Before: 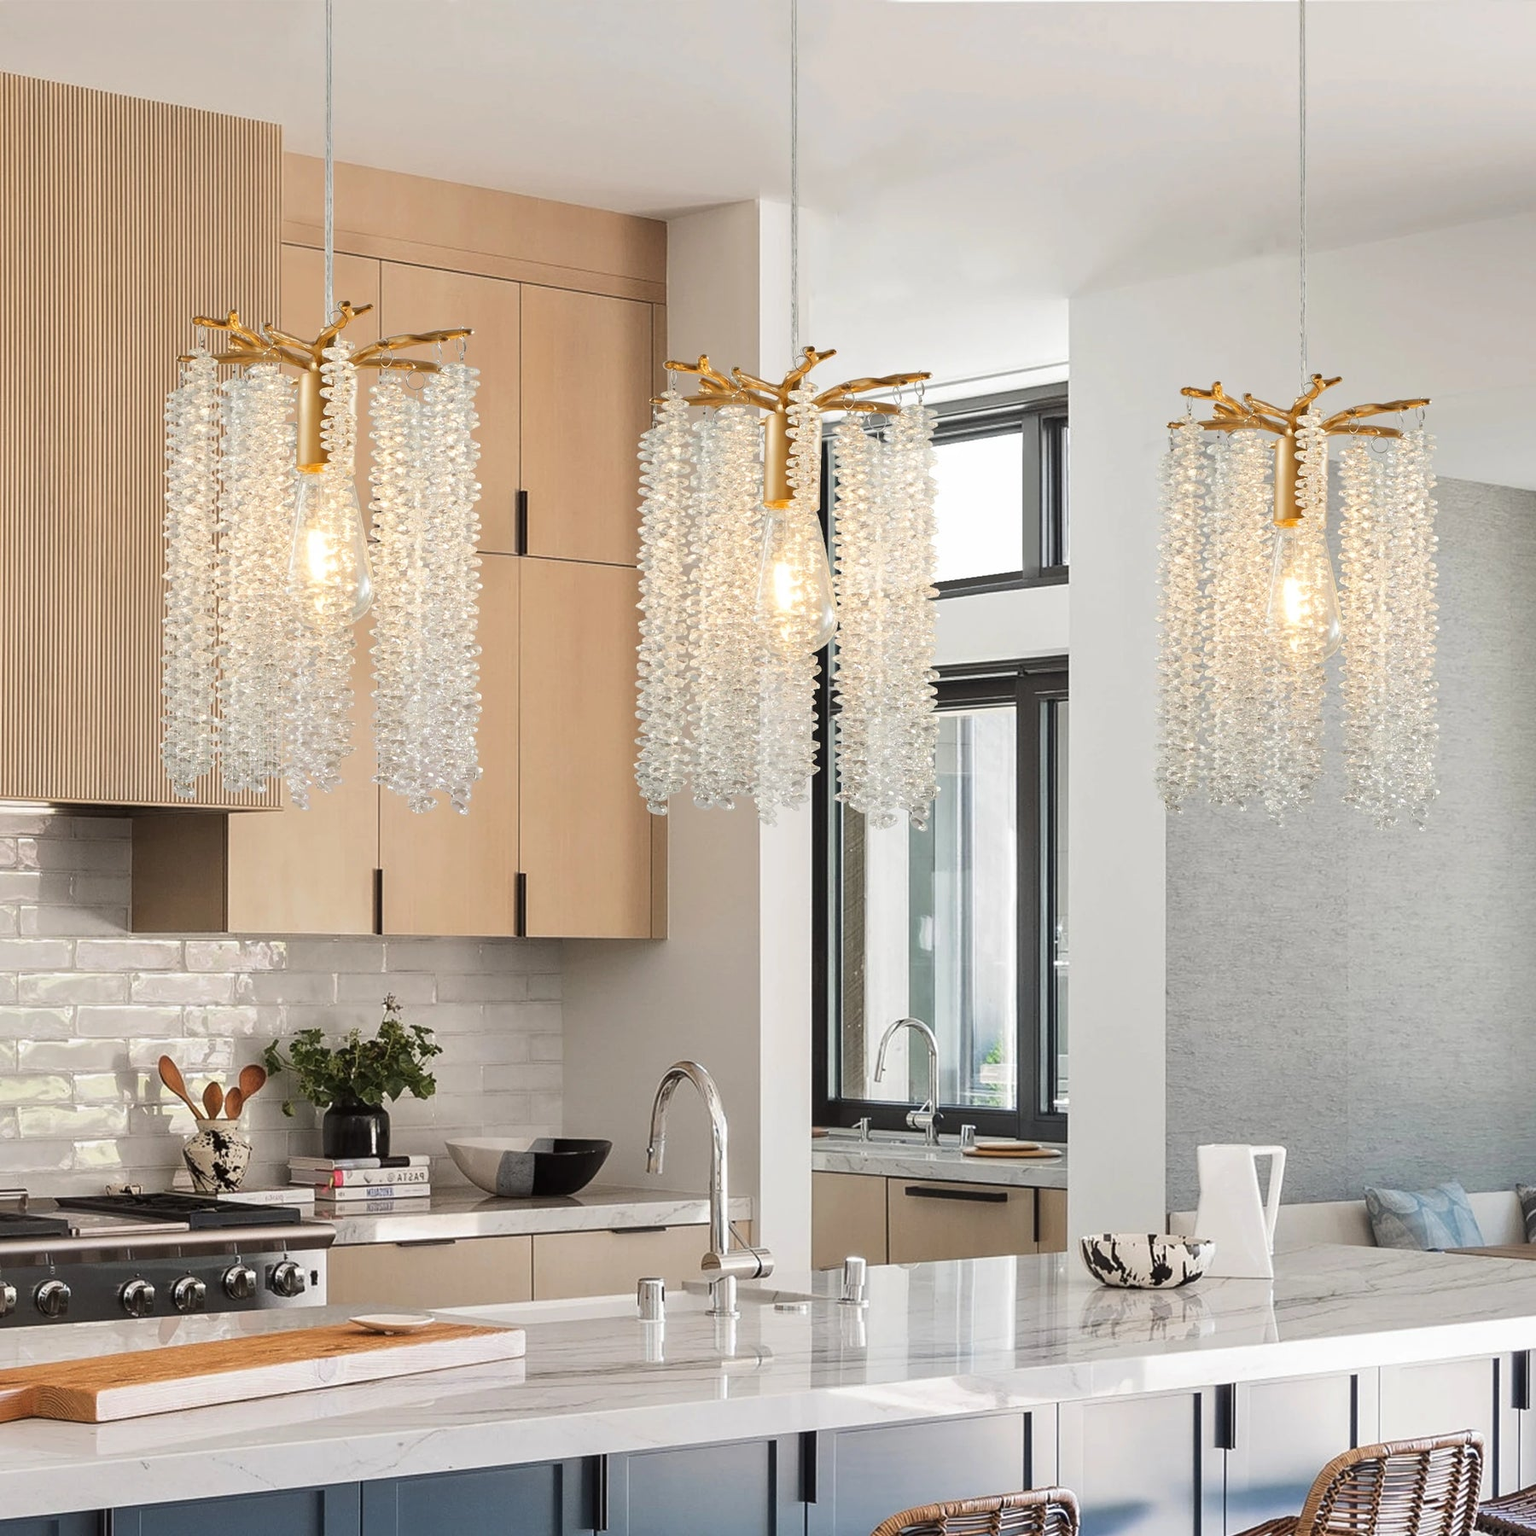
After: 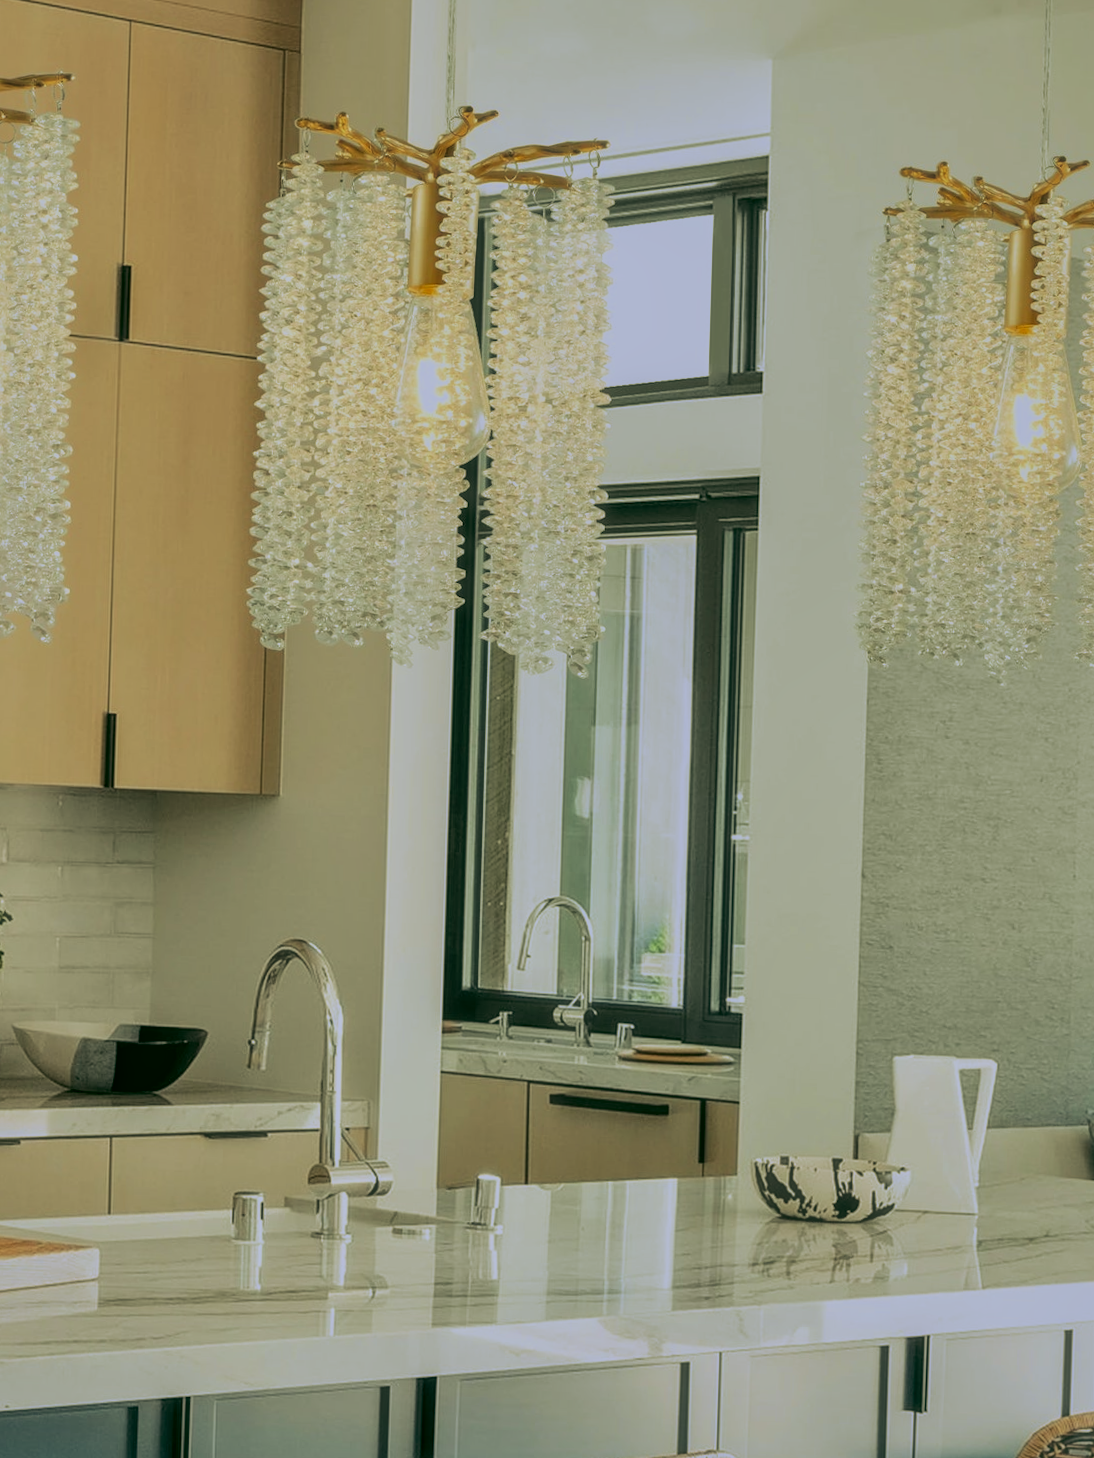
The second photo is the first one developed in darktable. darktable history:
shadows and highlights: on, module defaults
filmic rgb: black relative exposure -7.15 EV, white relative exposure 5.36 EV, hardness 3.02, color science v6 (2022)
local contrast: on, module defaults
rgb curve: curves: ch0 [(0.123, 0.061) (0.995, 0.887)]; ch1 [(0.06, 0.116) (1, 0.906)]; ch2 [(0, 0) (0.824, 0.69) (1, 1)], mode RGB, independent channels, compensate middle gray true
haze removal: strength -0.1, adaptive false
rotate and perspective: rotation 1.72°, automatic cropping off
crop and rotate: left 28.256%, top 17.734%, right 12.656%, bottom 3.573%
